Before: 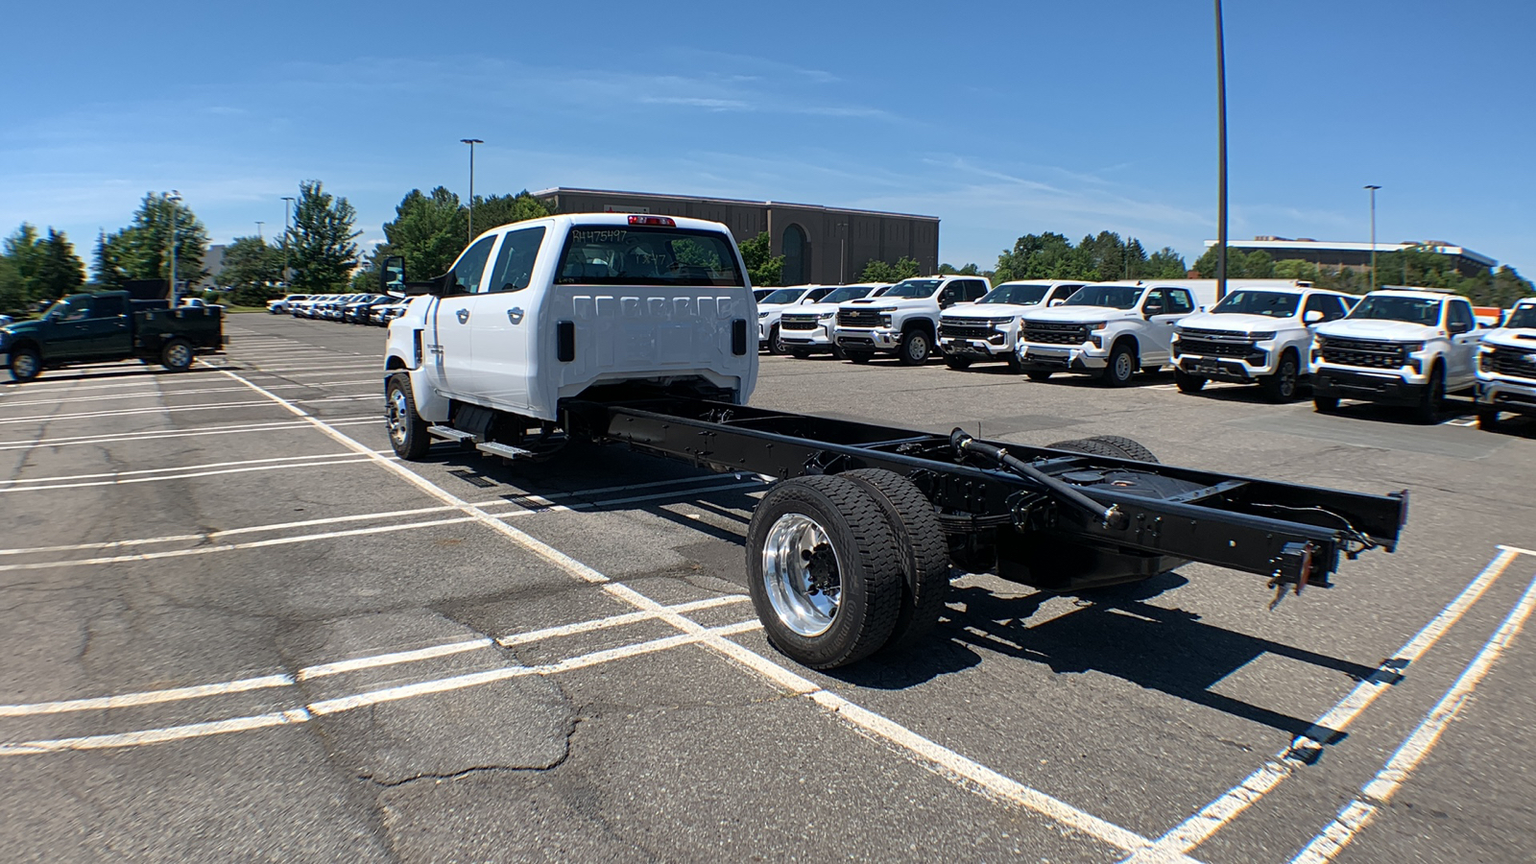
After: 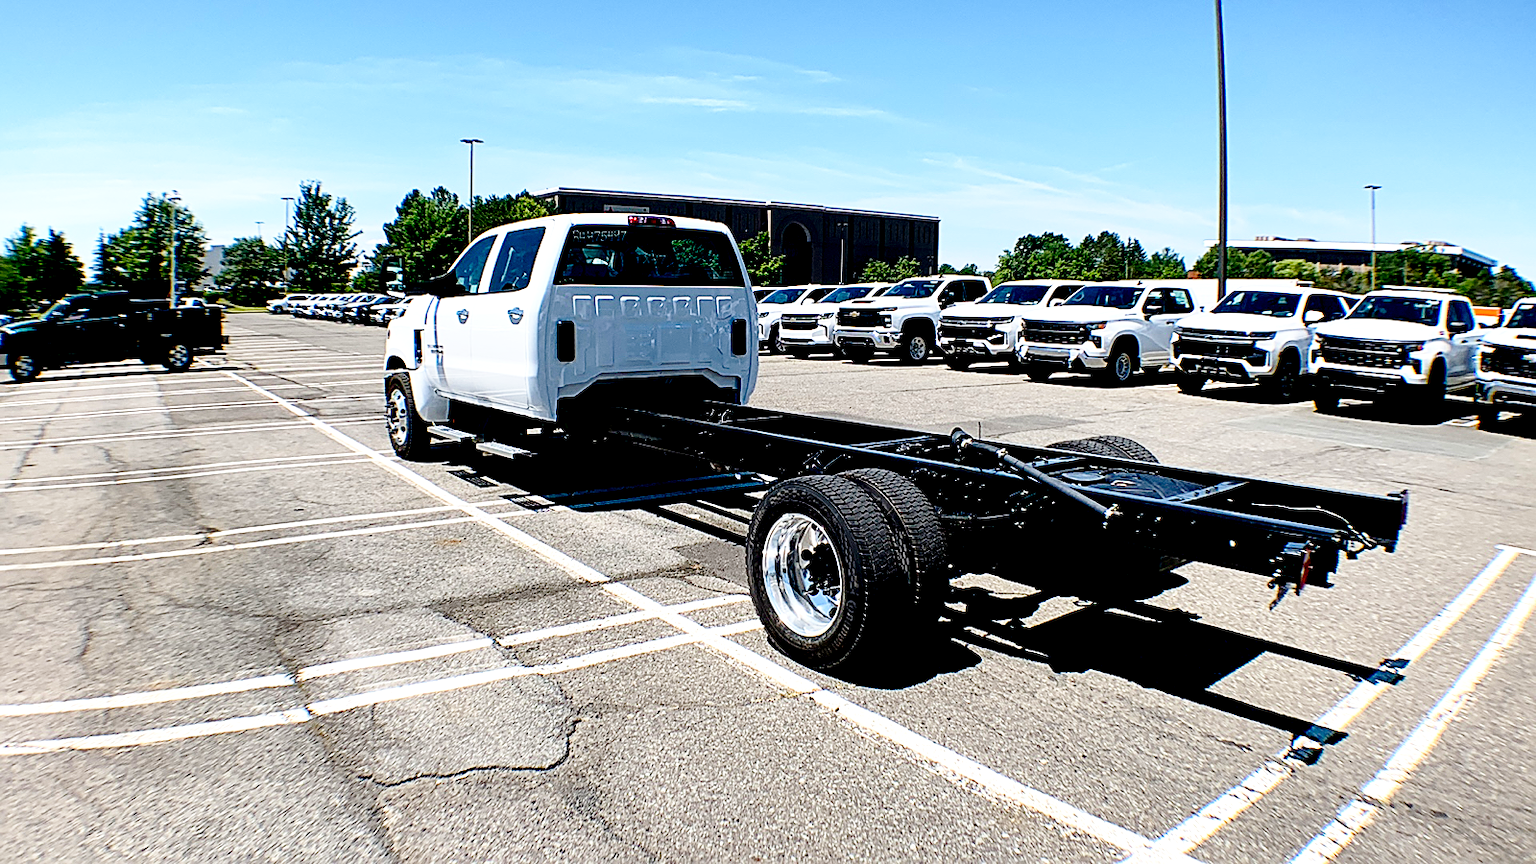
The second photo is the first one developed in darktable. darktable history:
contrast brightness saturation: contrast 0.143
tone equalizer: edges refinement/feathering 500, mask exposure compensation -1.57 EV, preserve details no
sharpen: on, module defaults
local contrast: highlights 100%, shadows 98%, detail 119%, midtone range 0.2
exposure: black level correction 0.031, exposure 0.326 EV, compensate highlight preservation false
base curve: curves: ch0 [(0, 0) (0.028, 0.03) (0.121, 0.232) (0.46, 0.748) (0.859, 0.968) (1, 1)], preserve colors none
